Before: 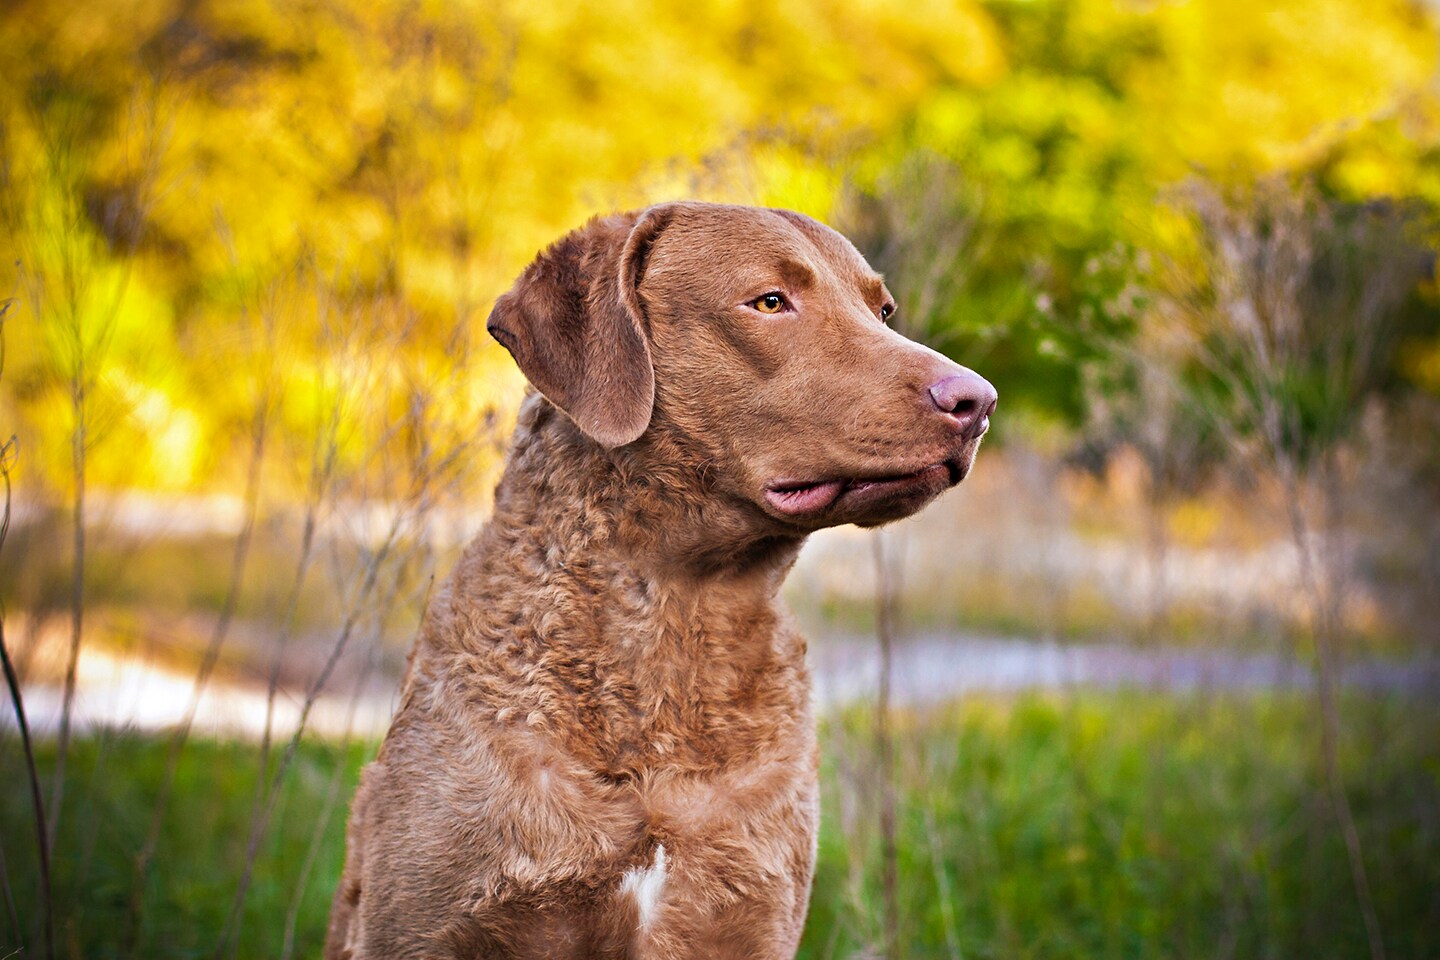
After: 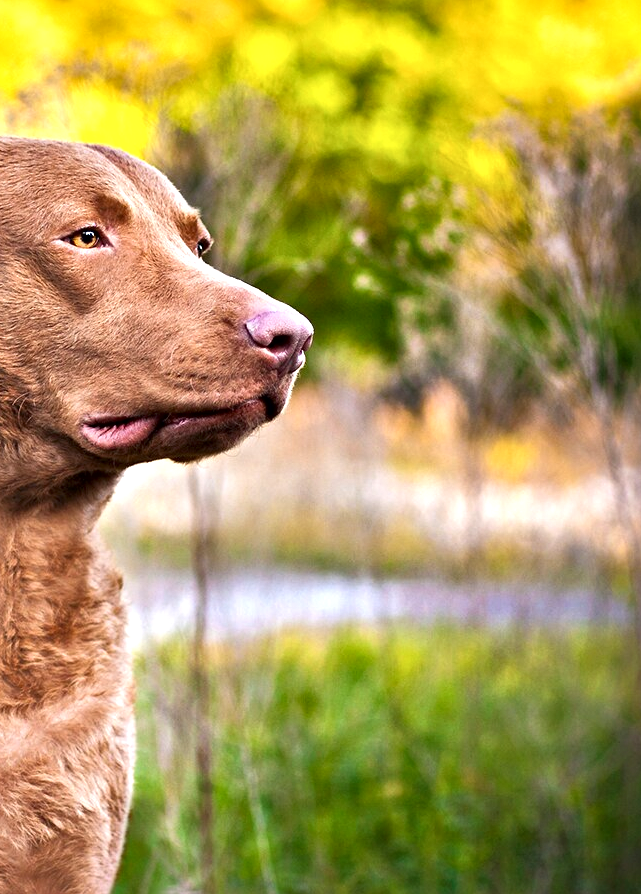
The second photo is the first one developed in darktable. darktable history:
exposure: exposure 0.495 EV, compensate highlight preservation false
crop: left 47.517%, top 6.835%, right 7.958%
local contrast: mode bilateral grid, contrast 25, coarseness 60, detail 151%, midtone range 0.2
